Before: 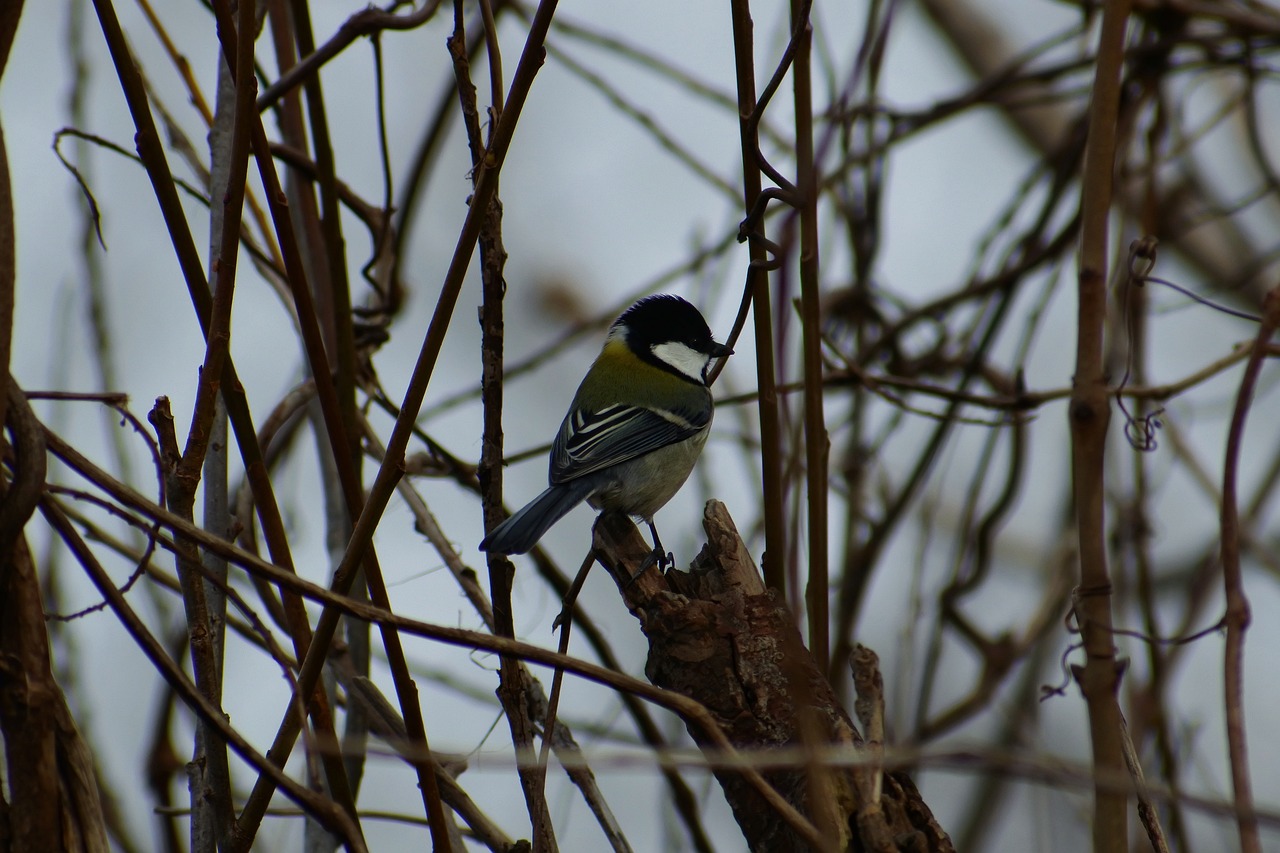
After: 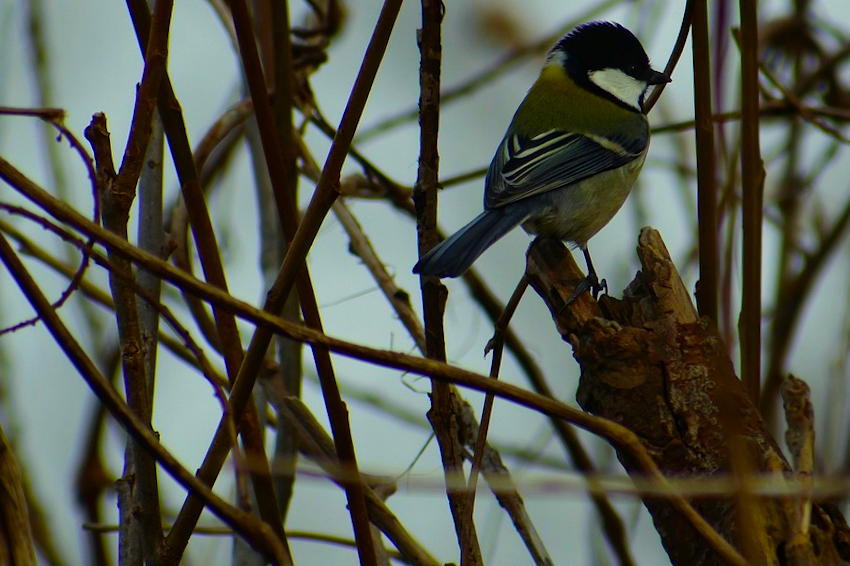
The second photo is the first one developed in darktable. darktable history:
color balance rgb: linear chroma grading › global chroma 24.912%, perceptual saturation grading › global saturation 19.644%, global vibrance 20%
color correction: highlights a* -5.93, highlights b* 10.87
crop and rotate: angle -1.16°, left 3.71%, top 31.592%, right 27.87%
